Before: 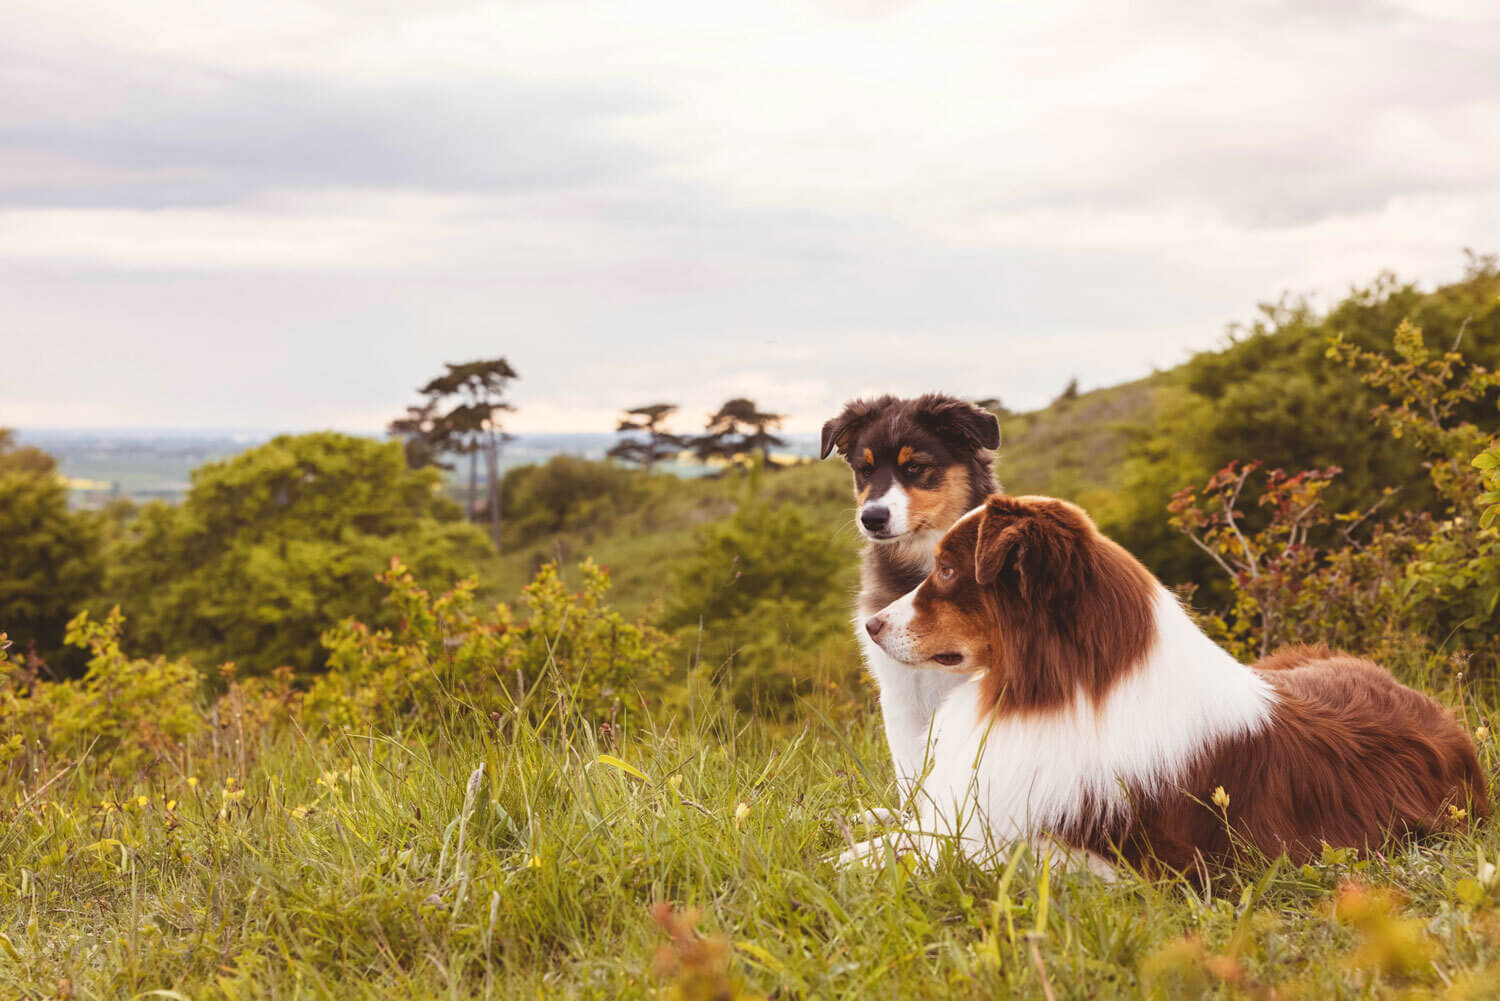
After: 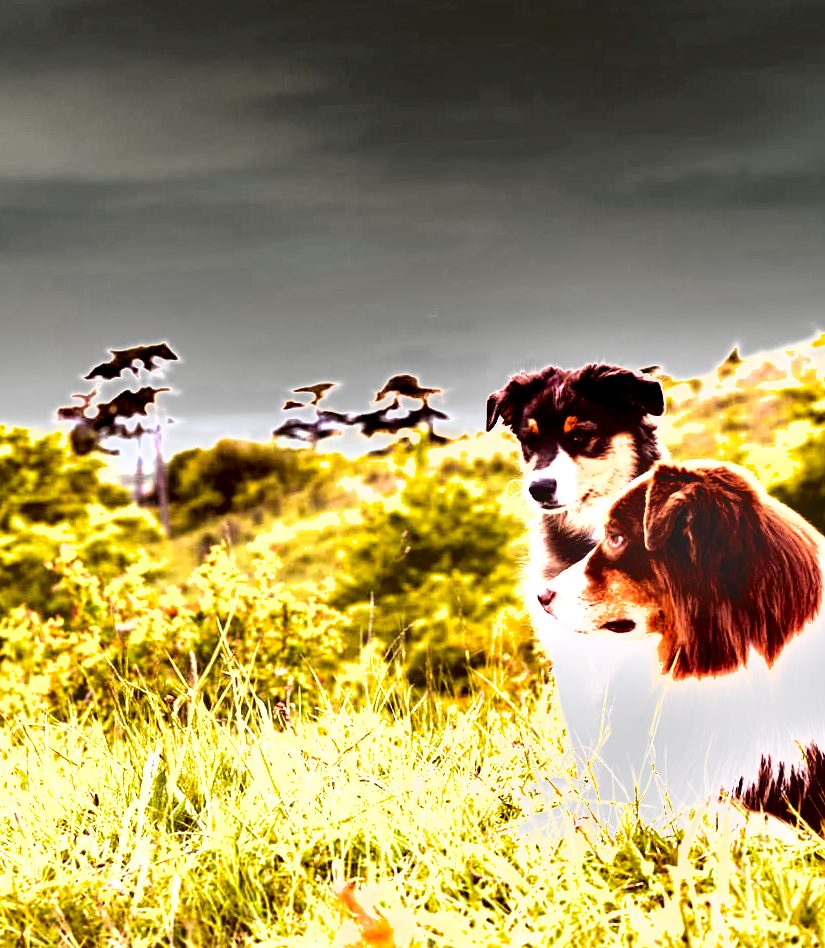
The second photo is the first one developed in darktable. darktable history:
rotate and perspective: rotation -2°, crop left 0.022, crop right 0.978, crop top 0.049, crop bottom 0.951
crop: left 21.674%, right 22.086%
shadows and highlights: shadows 5, soften with gaussian
color calibration: illuminant as shot in camera, x 0.358, y 0.373, temperature 4628.91 K
exposure: exposure 2 EV, compensate highlight preservation false
